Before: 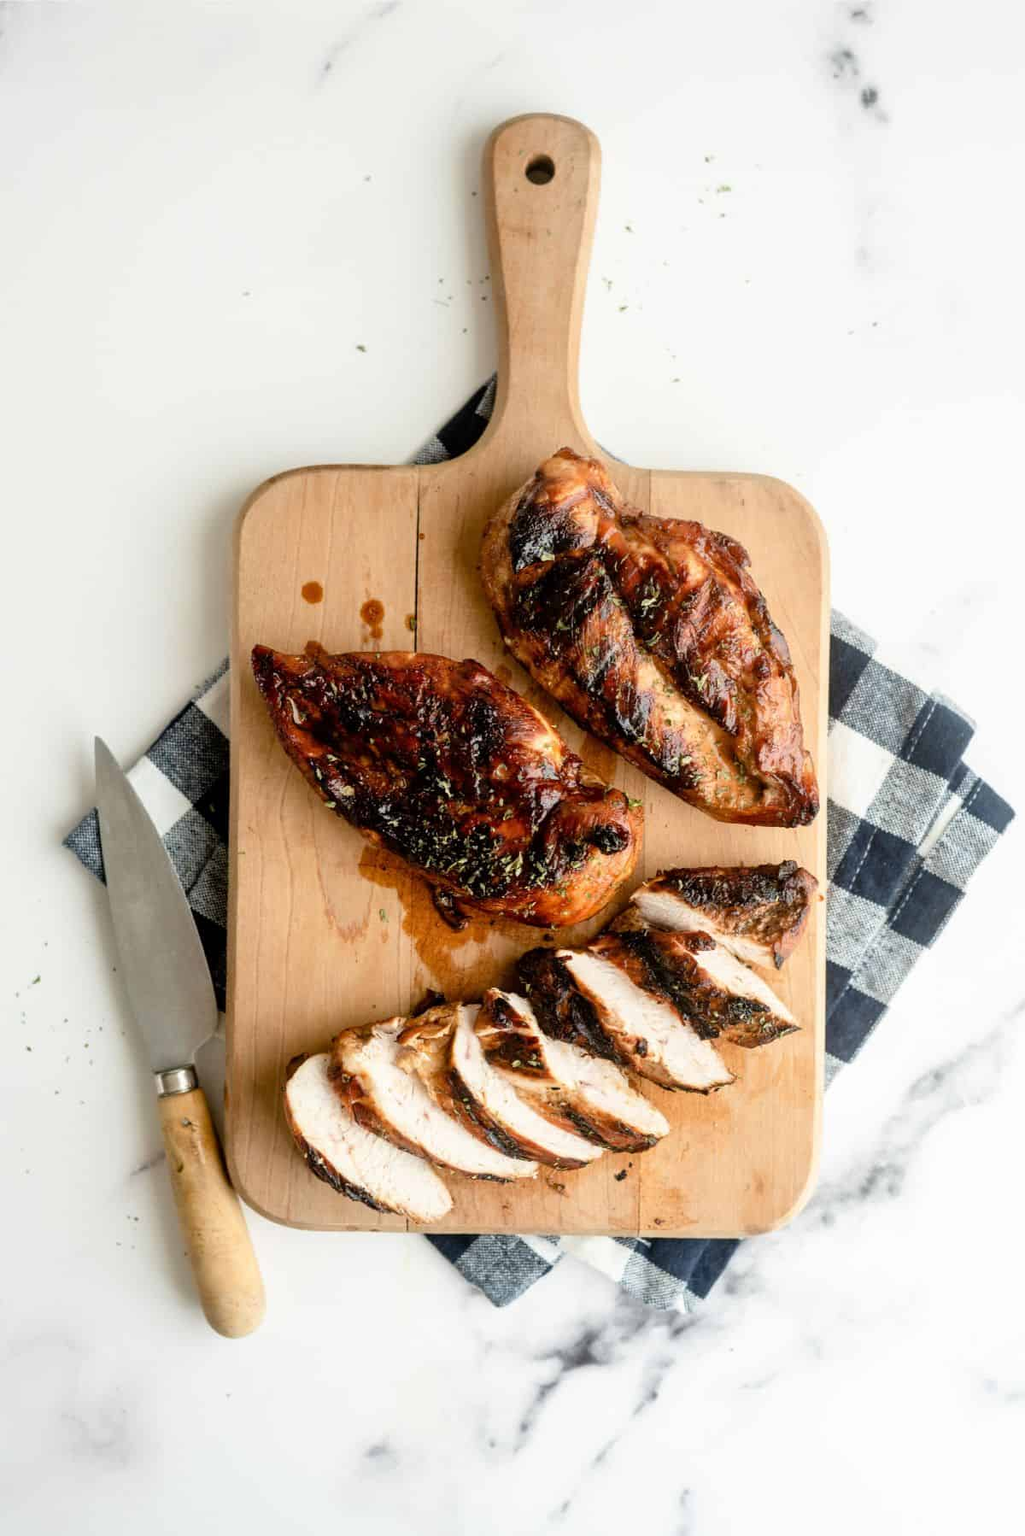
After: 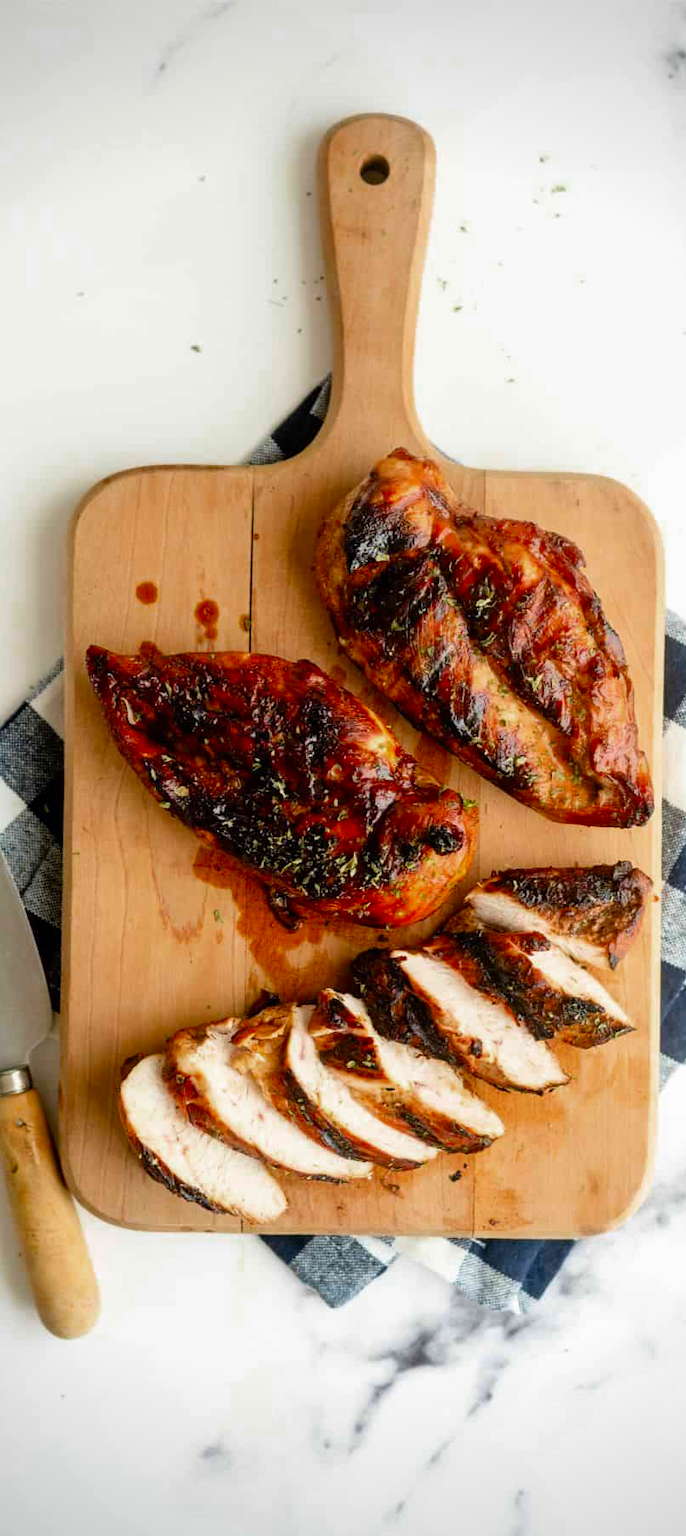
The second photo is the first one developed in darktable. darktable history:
crop and rotate: left 16.249%, right 16.79%
vignetting: on, module defaults
color zones: curves: ch0 [(0, 0.425) (0.143, 0.422) (0.286, 0.42) (0.429, 0.419) (0.571, 0.419) (0.714, 0.42) (0.857, 0.422) (1, 0.425)]; ch1 [(0, 0.666) (0.143, 0.669) (0.286, 0.671) (0.429, 0.67) (0.571, 0.67) (0.714, 0.67) (0.857, 0.67) (1, 0.666)]
